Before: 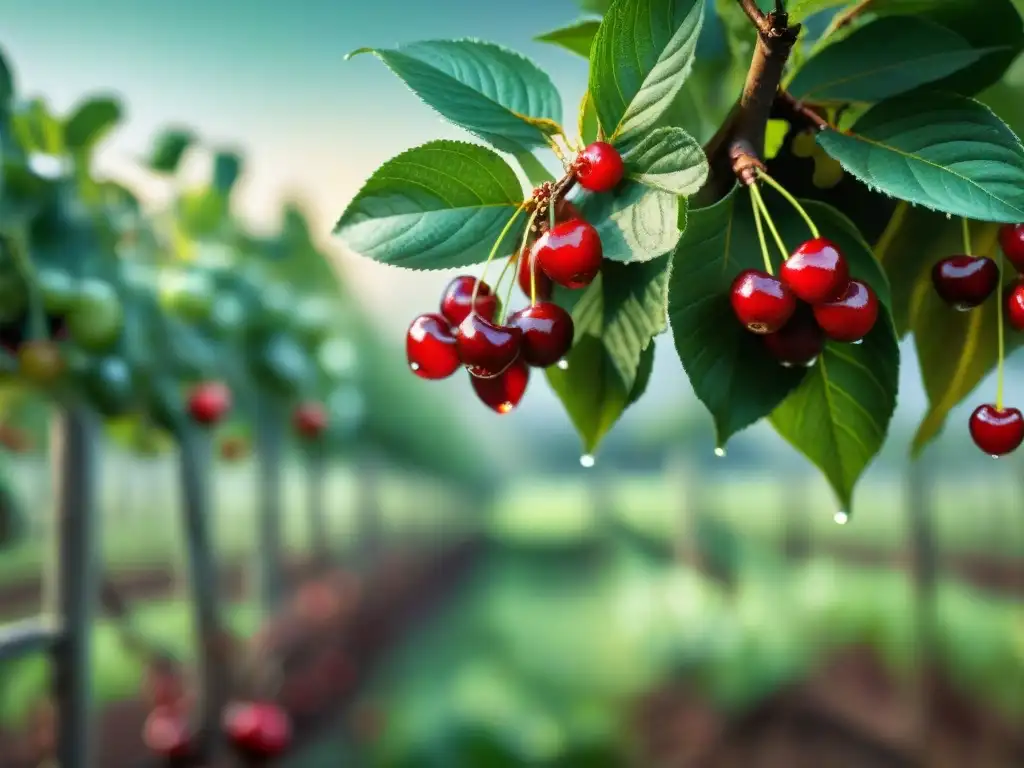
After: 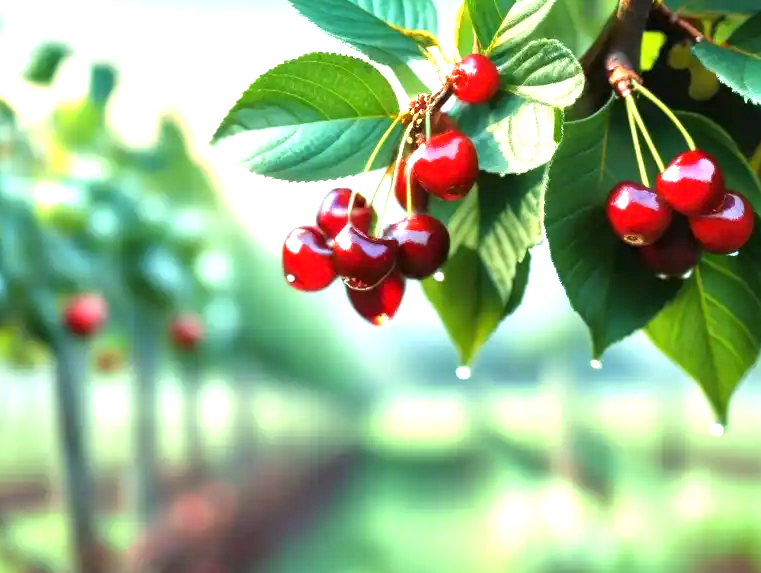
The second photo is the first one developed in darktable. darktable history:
crop and rotate: left 12.163%, top 11.485%, right 13.434%, bottom 13.855%
exposure: black level correction 0, exposure 1.095 EV, compensate highlight preservation false
